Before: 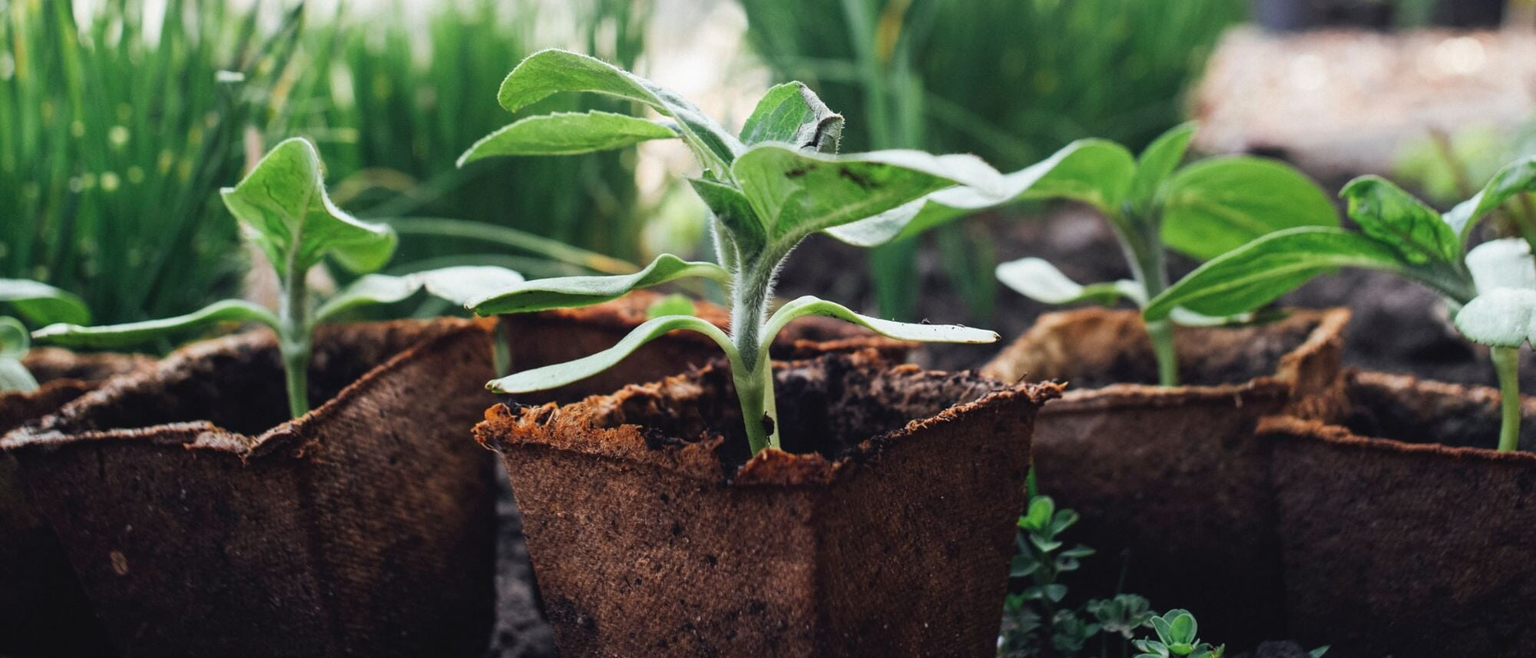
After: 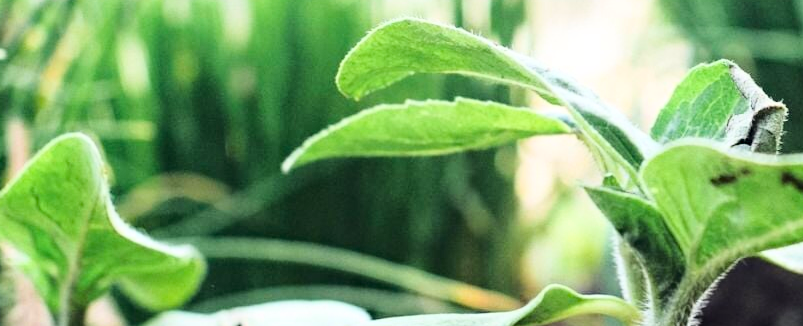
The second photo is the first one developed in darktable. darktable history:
haze removal: compatibility mode true, adaptive false
crop: left 15.622%, top 5.454%, right 44.203%, bottom 56.431%
base curve: curves: ch0 [(0, 0) (0.036, 0.037) (0.121, 0.228) (0.46, 0.76) (0.859, 0.983) (1, 1)]
